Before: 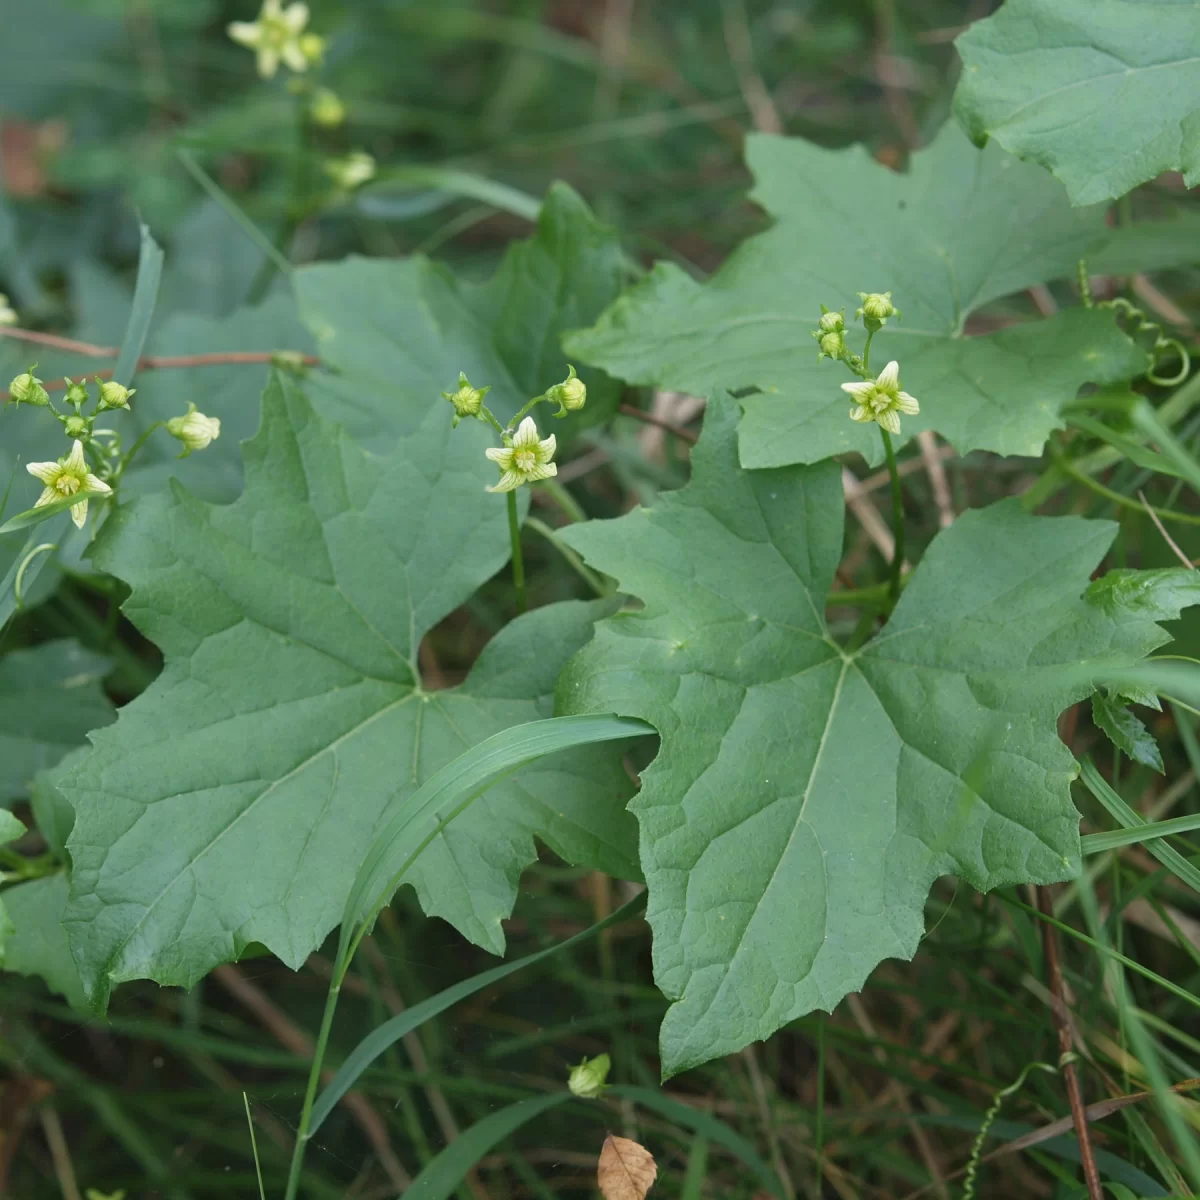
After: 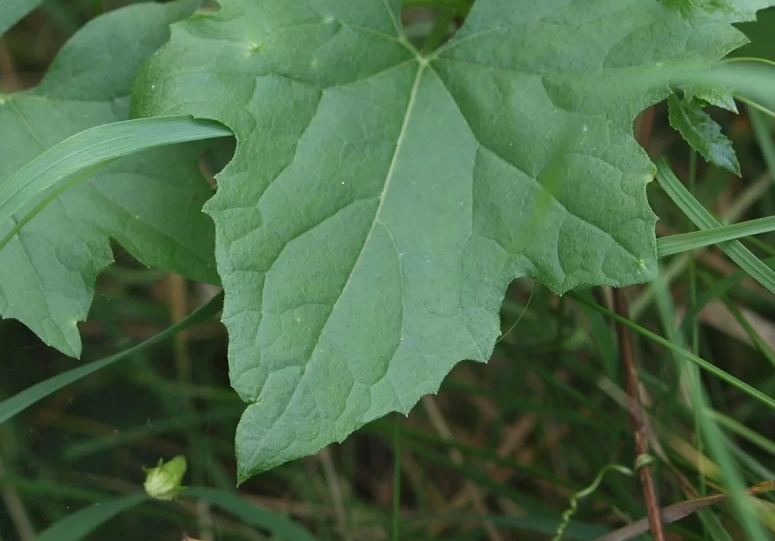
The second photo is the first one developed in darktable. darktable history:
crop and rotate: left 35.355%, top 49.902%, bottom 4.973%
